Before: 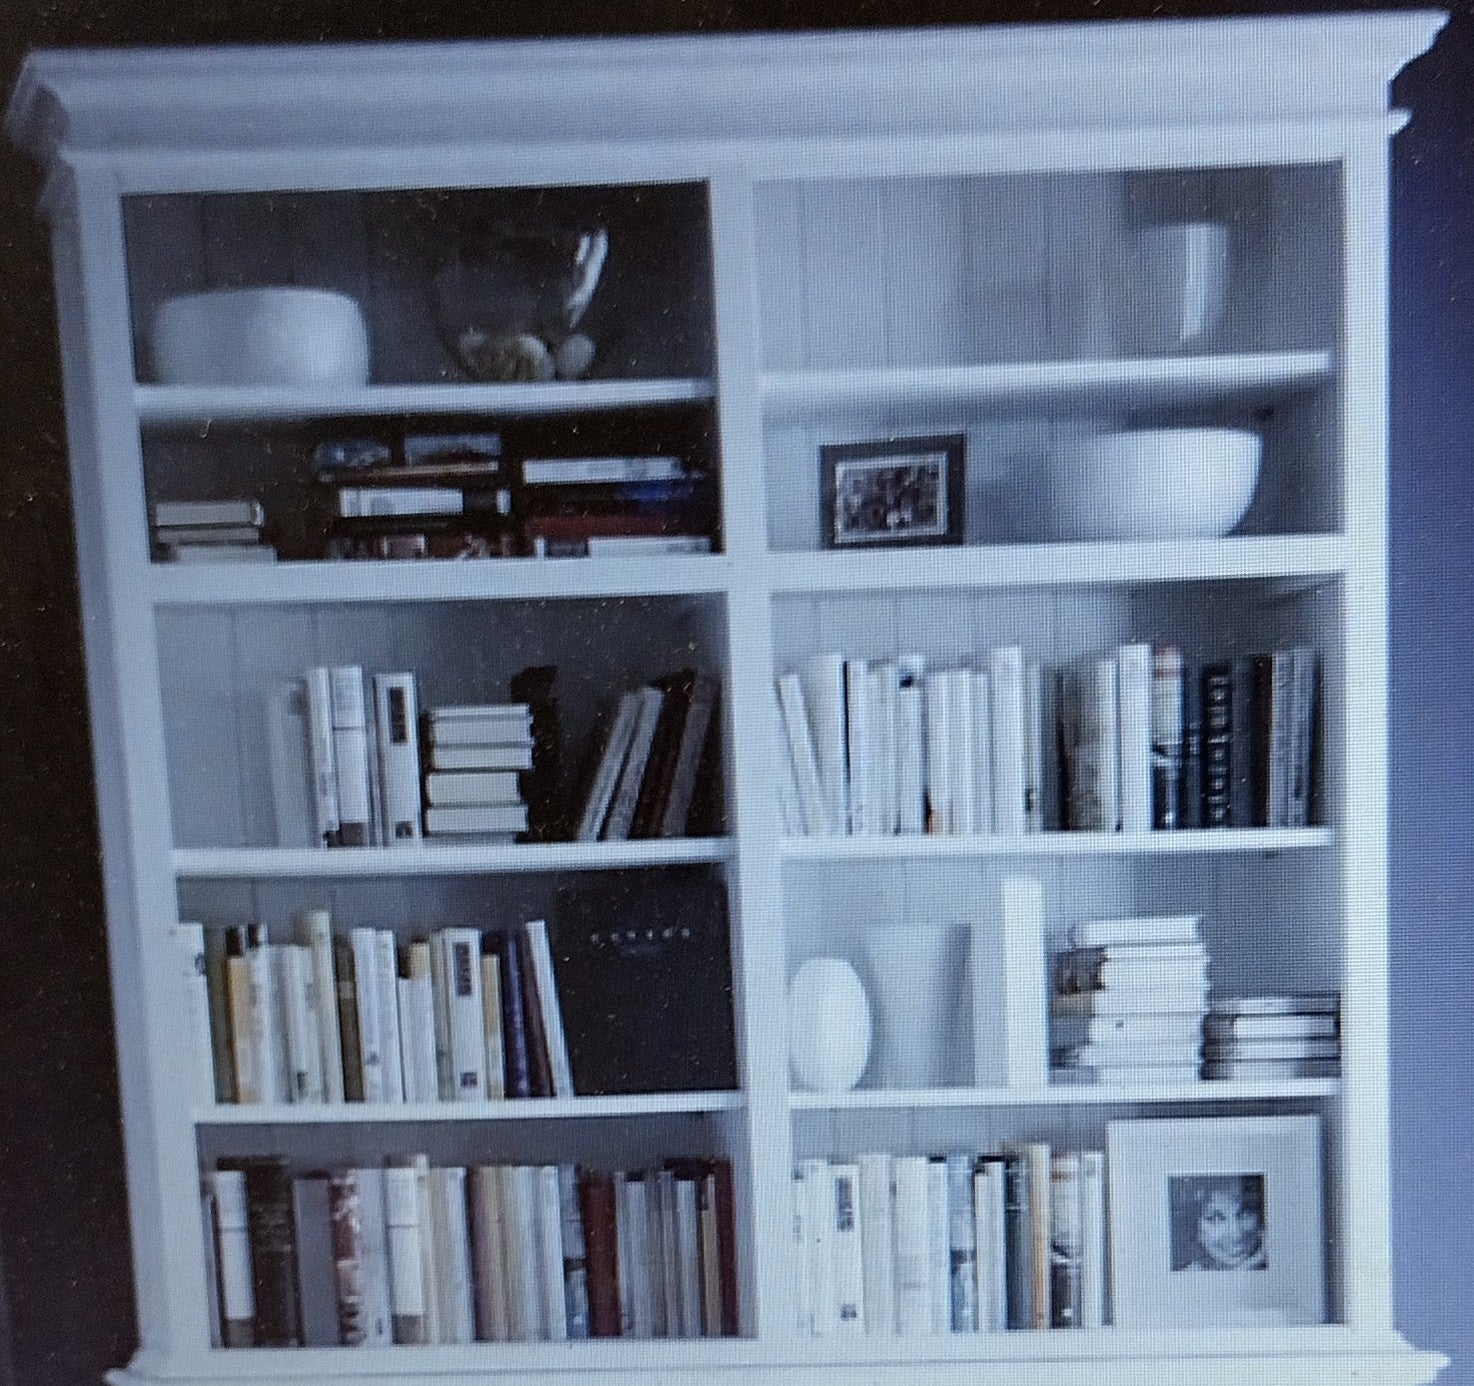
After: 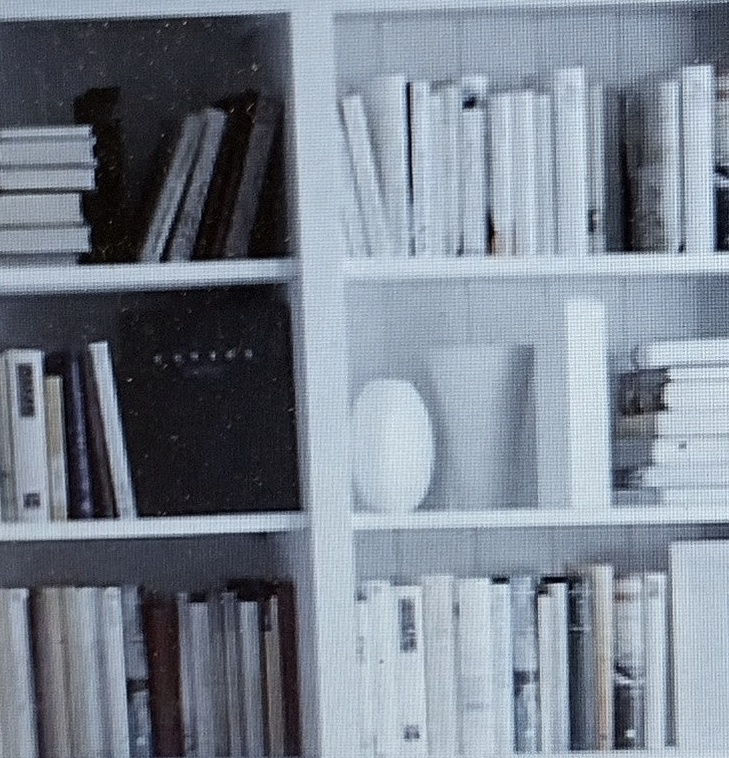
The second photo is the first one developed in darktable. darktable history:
contrast brightness saturation: contrast 0.1, saturation -0.36
crop: left 29.672%, top 41.786%, right 20.851%, bottom 3.487%
exposure: compensate highlight preservation false
